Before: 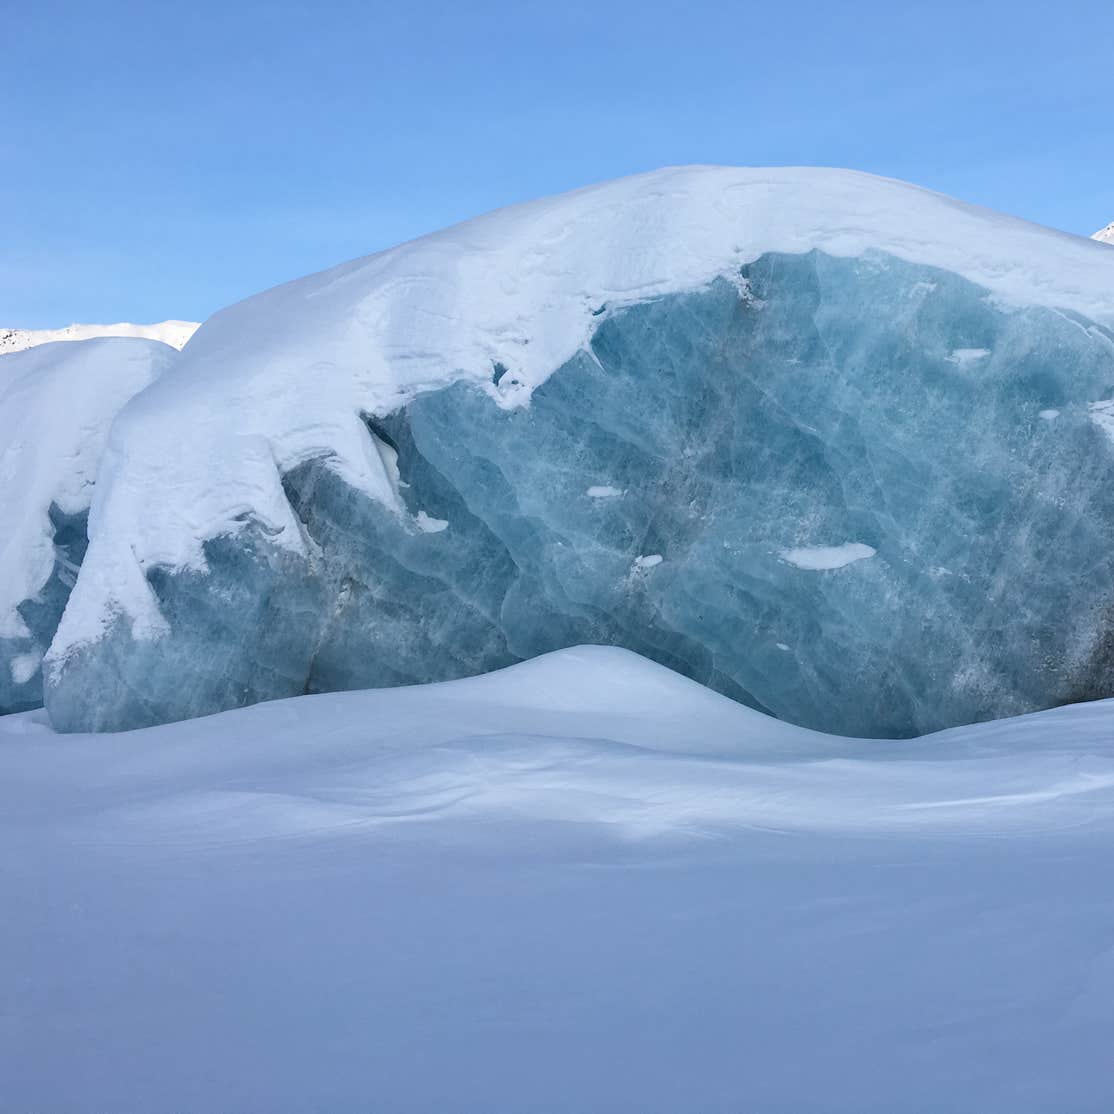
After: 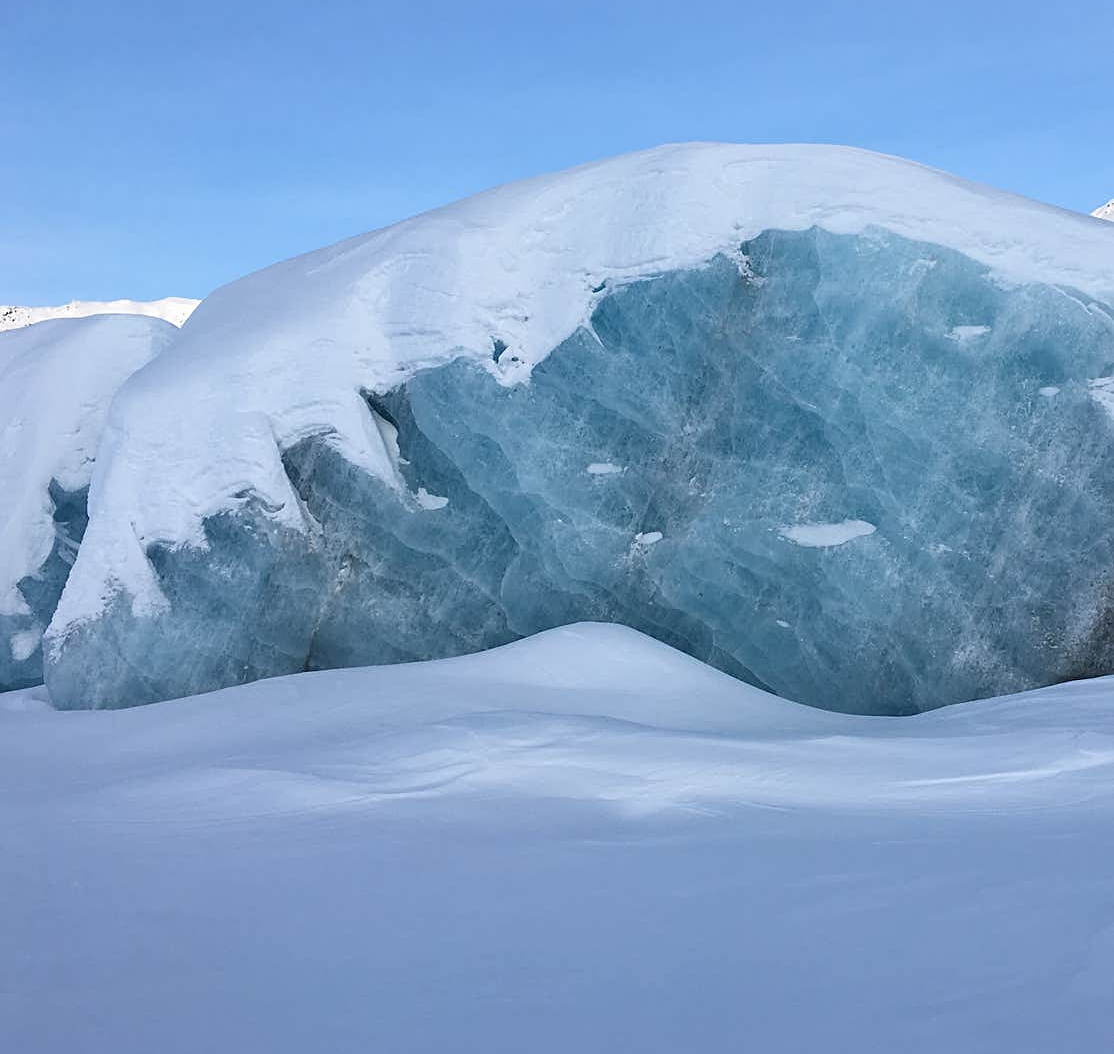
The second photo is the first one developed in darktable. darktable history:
sharpen: on, module defaults
crop and rotate: top 2.089%, bottom 3.257%
